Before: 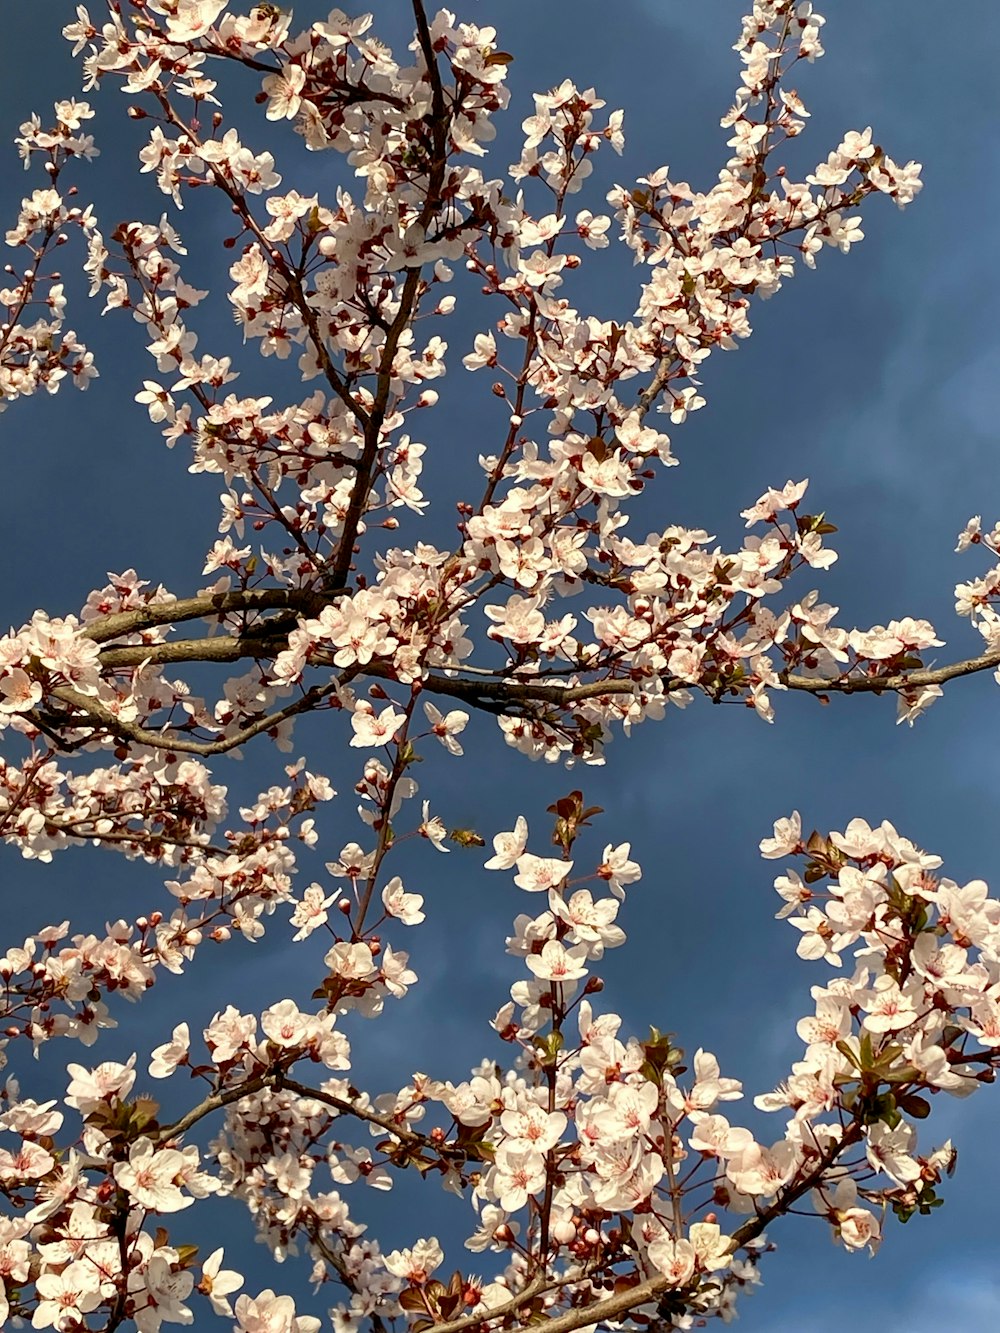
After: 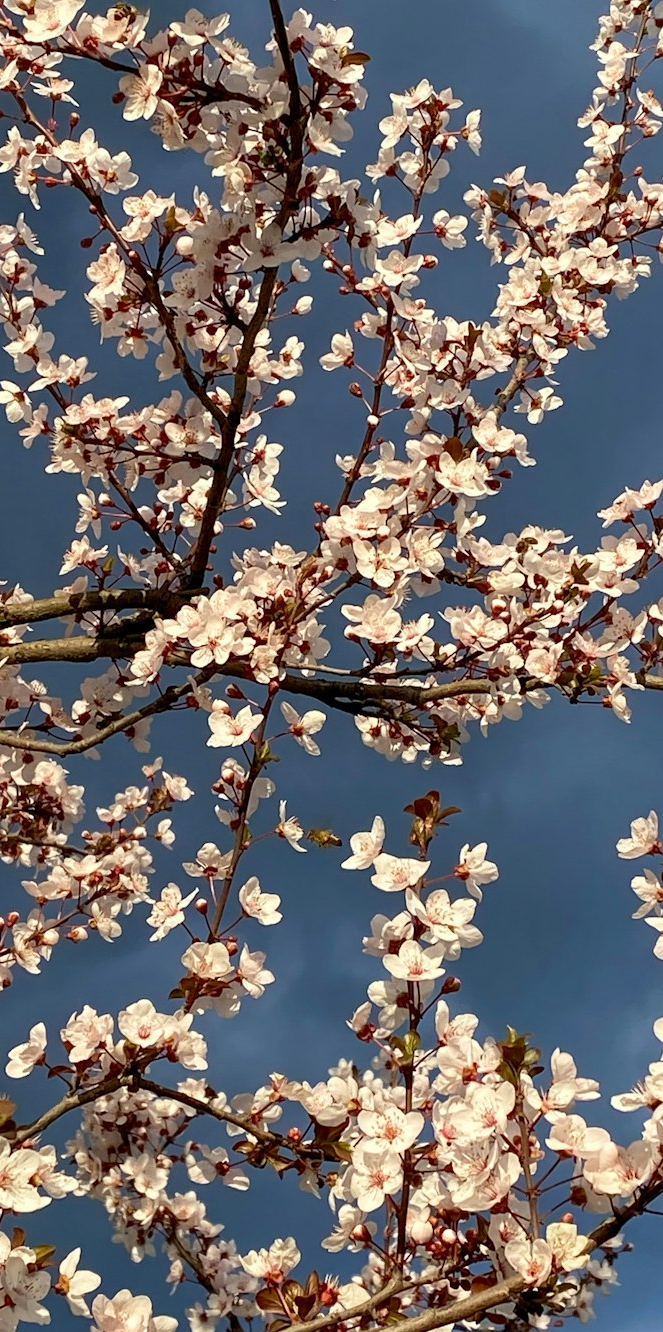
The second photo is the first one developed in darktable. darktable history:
crop and rotate: left 14.314%, right 19.368%
